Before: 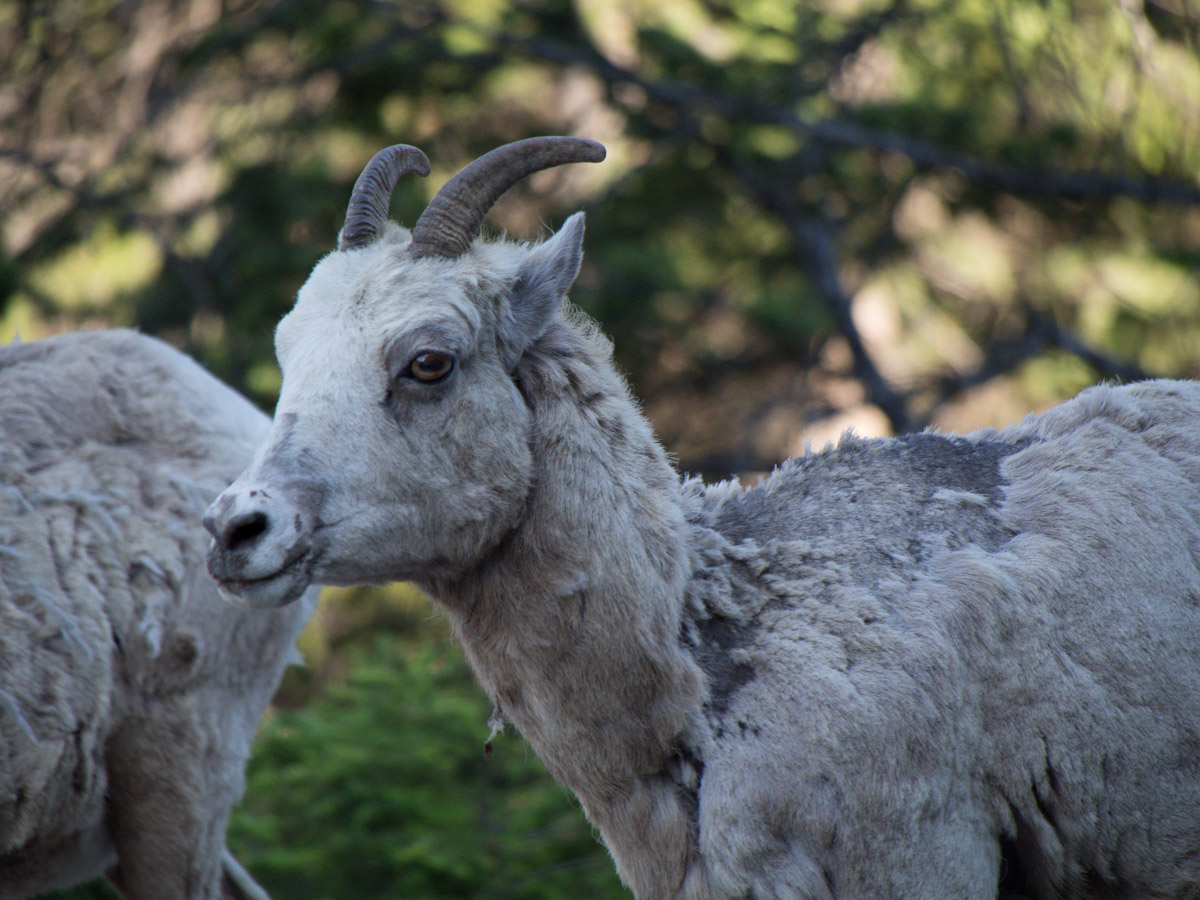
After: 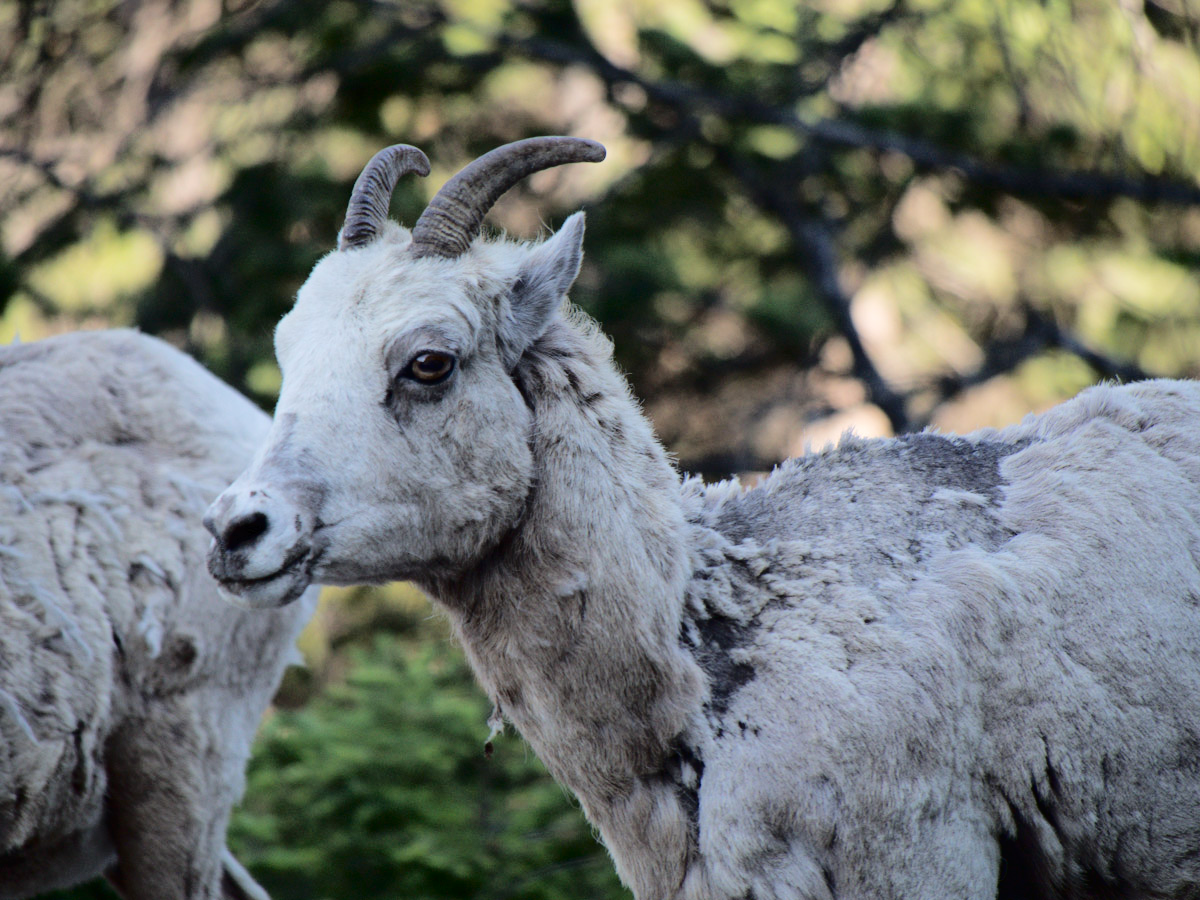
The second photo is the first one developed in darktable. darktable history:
tone curve: curves: ch0 [(0, 0) (0.003, 0.013) (0.011, 0.012) (0.025, 0.011) (0.044, 0.016) (0.069, 0.029) (0.1, 0.045) (0.136, 0.074) (0.177, 0.123) (0.224, 0.207) (0.277, 0.313) (0.335, 0.414) (0.399, 0.509) (0.468, 0.599) (0.543, 0.663) (0.623, 0.728) (0.709, 0.79) (0.801, 0.854) (0.898, 0.925) (1, 1)], color space Lab, independent channels, preserve colors none
